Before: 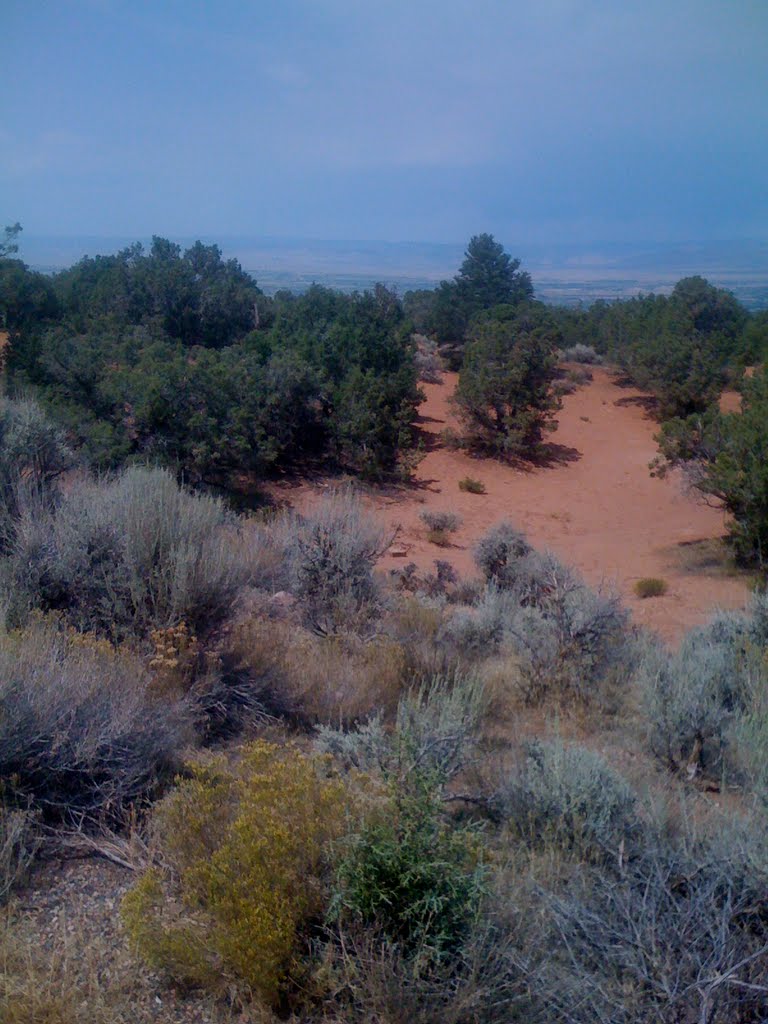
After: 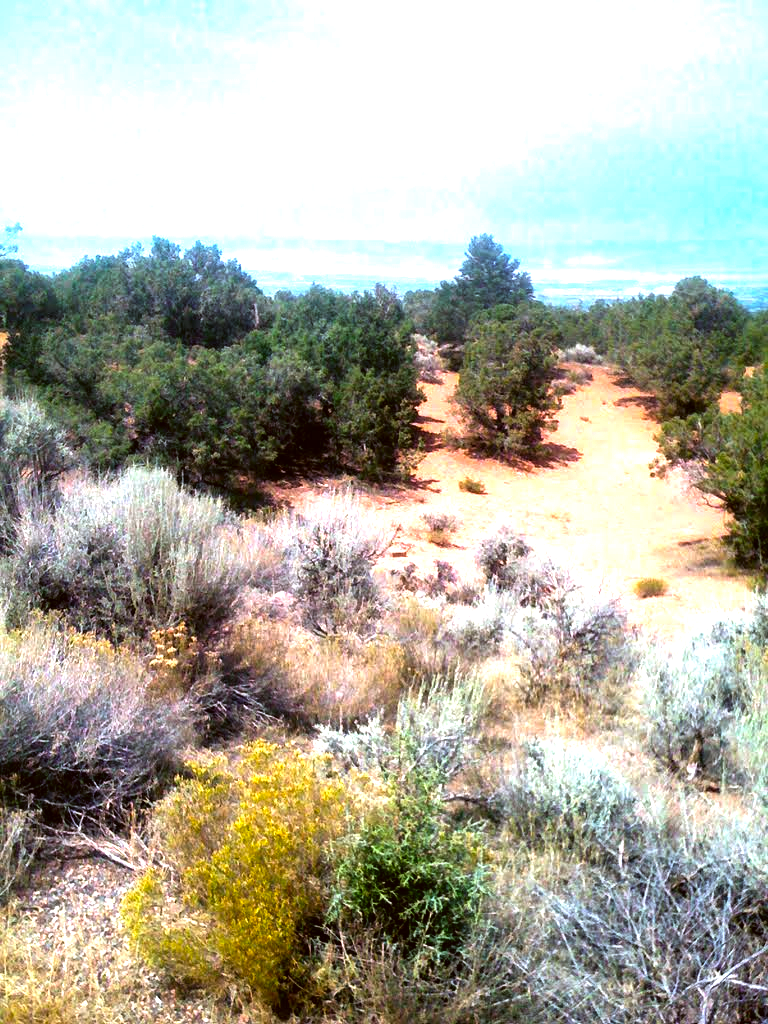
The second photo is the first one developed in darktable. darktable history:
exposure: black level correction 0, exposure 1.288 EV, compensate exposure bias true, compensate highlight preservation false
color correction: highlights a* -1.44, highlights b* 9.98, shadows a* 0.433, shadows b* 18.63
color balance rgb: power › luminance -3.51%, power › hue 140.95°, linear chroma grading › global chroma 8.669%, perceptual saturation grading › global saturation 10.581%, perceptual brilliance grading › global brilliance 20.624%, perceptual brilliance grading › shadows -34.4%
tone equalizer: -8 EV -0.786 EV, -7 EV -0.73 EV, -6 EV -0.621 EV, -5 EV -0.418 EV, -3 EV 0.393 EV, -2 EV 0.6 EV, -1 EV 0.694 EV, +0 EV 0.724 EV
